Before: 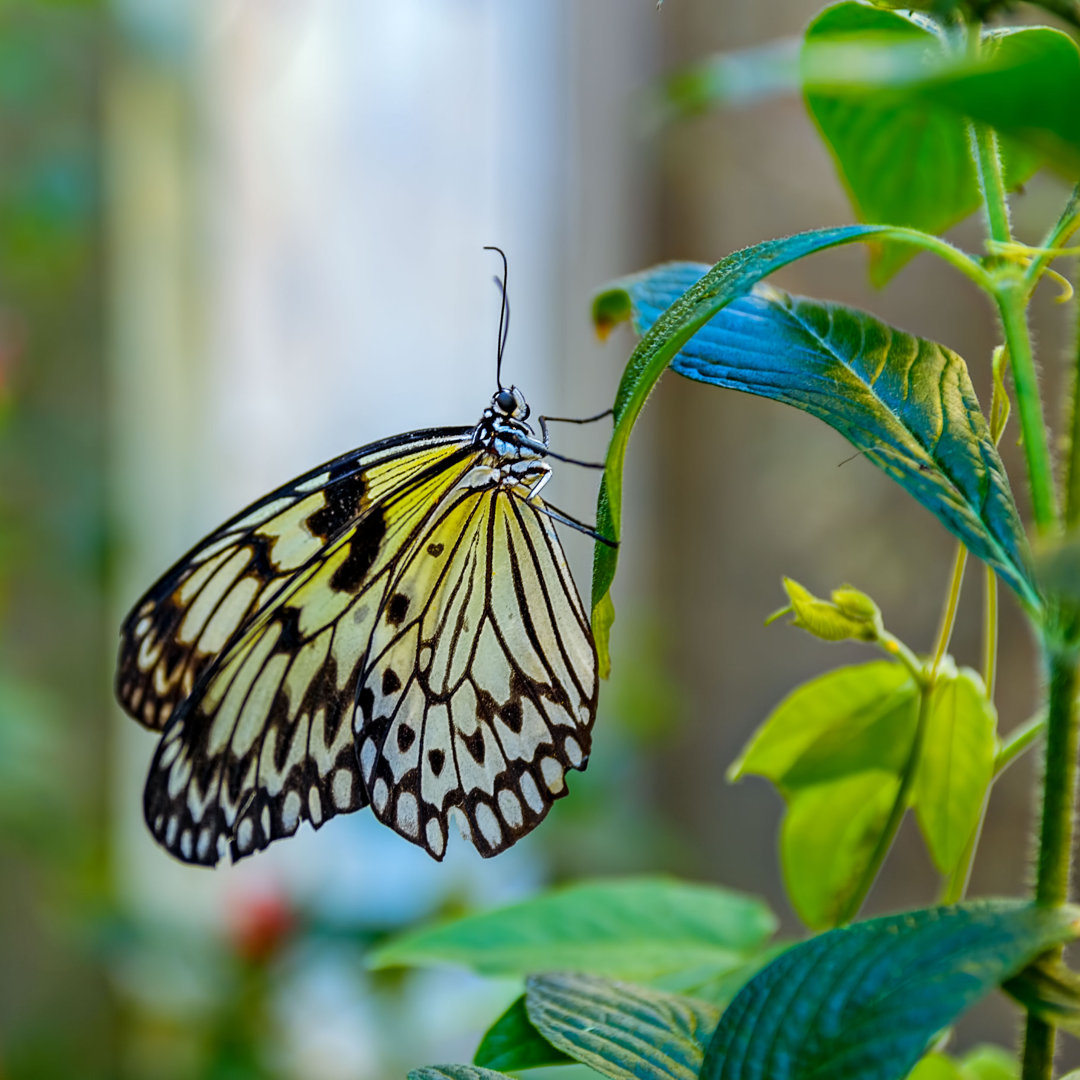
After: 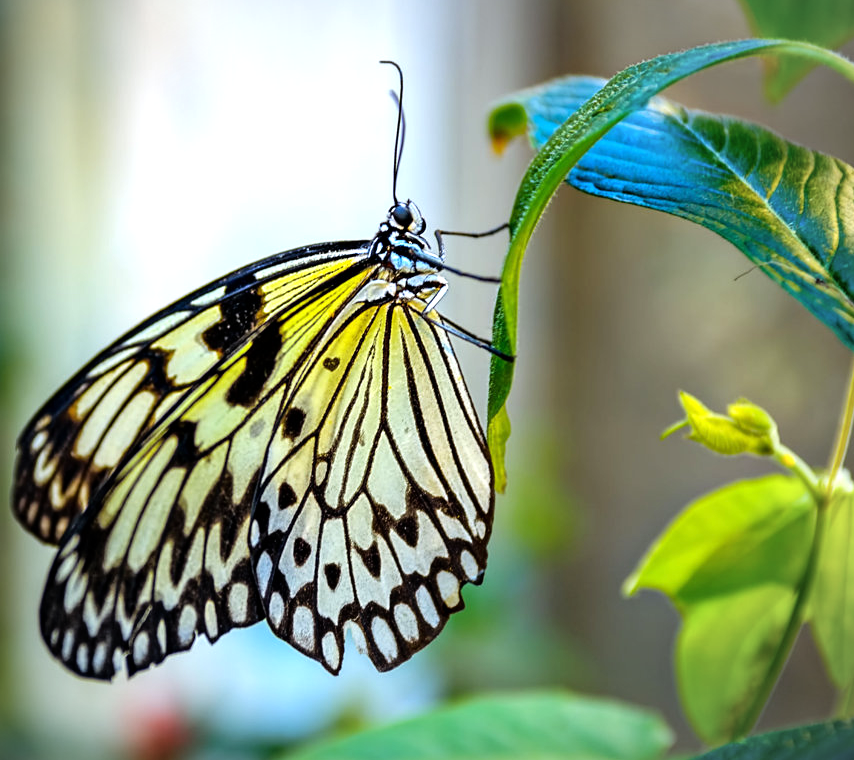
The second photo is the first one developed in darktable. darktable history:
crop: left 9.655%, top 17.236%, right 11.235%, bottom 12.311%
tone equalizer: -8 EV -0.788 EV, -7 EV -0.715 EV, -6 EV -0.596 EV, -5 EV -0.423 EV, -3 EV 0.405 EV, -2 EV 0.6 EV, -1 EV 0.696 EV, +0 EV 0.763 EV
vignetting: fall-off start 84.35%, fall-off radius 80.59%, width/height ratio 1.216
